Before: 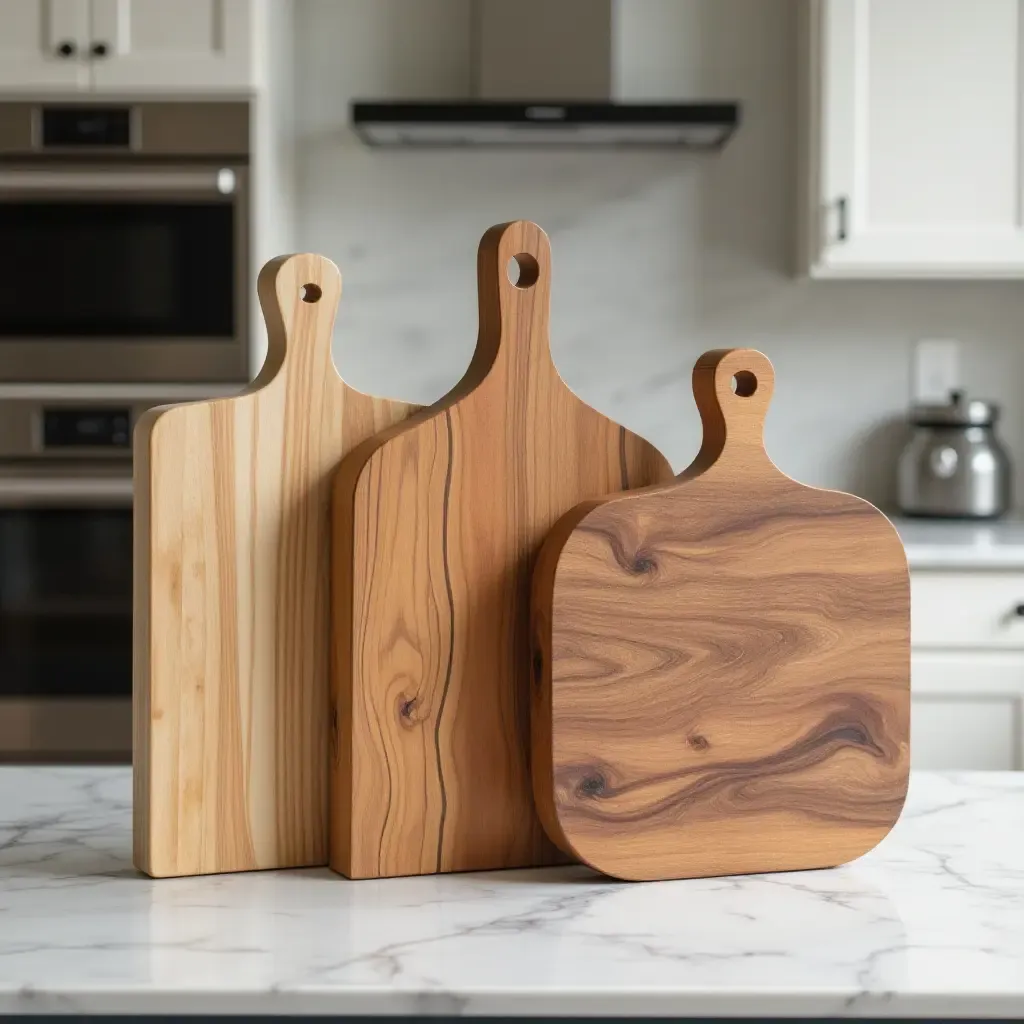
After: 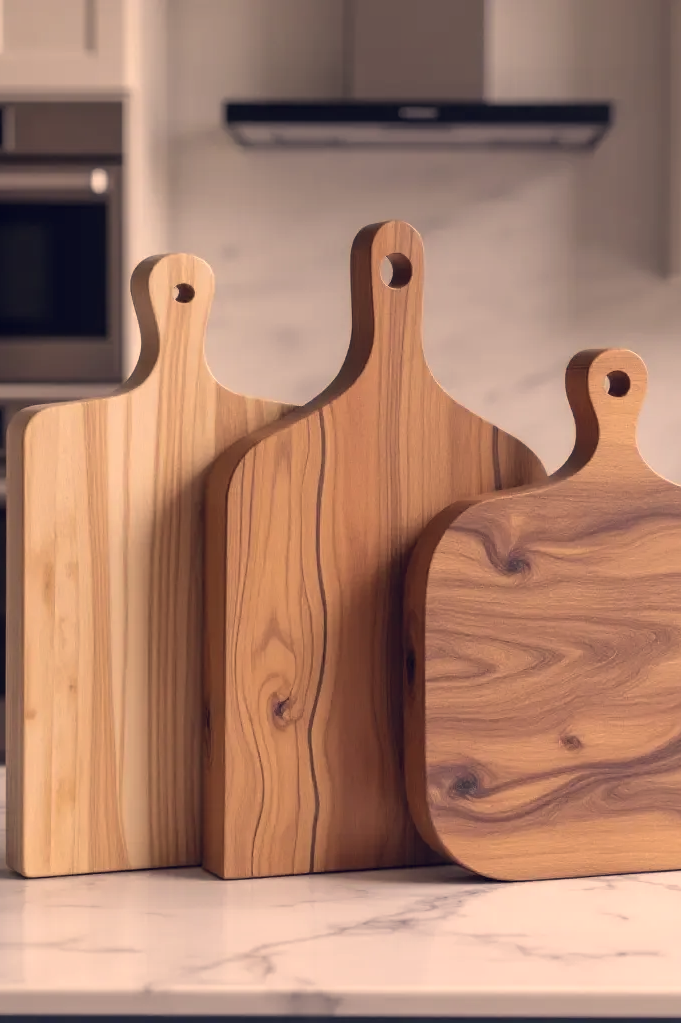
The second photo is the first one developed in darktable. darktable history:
color correction: highlights a* 19.9, highlights b* 26.78, shadows a* 3.35, shadows b* -16.8, saturation 0.761
crop and rotate: left 12.495%, right 20.927%
